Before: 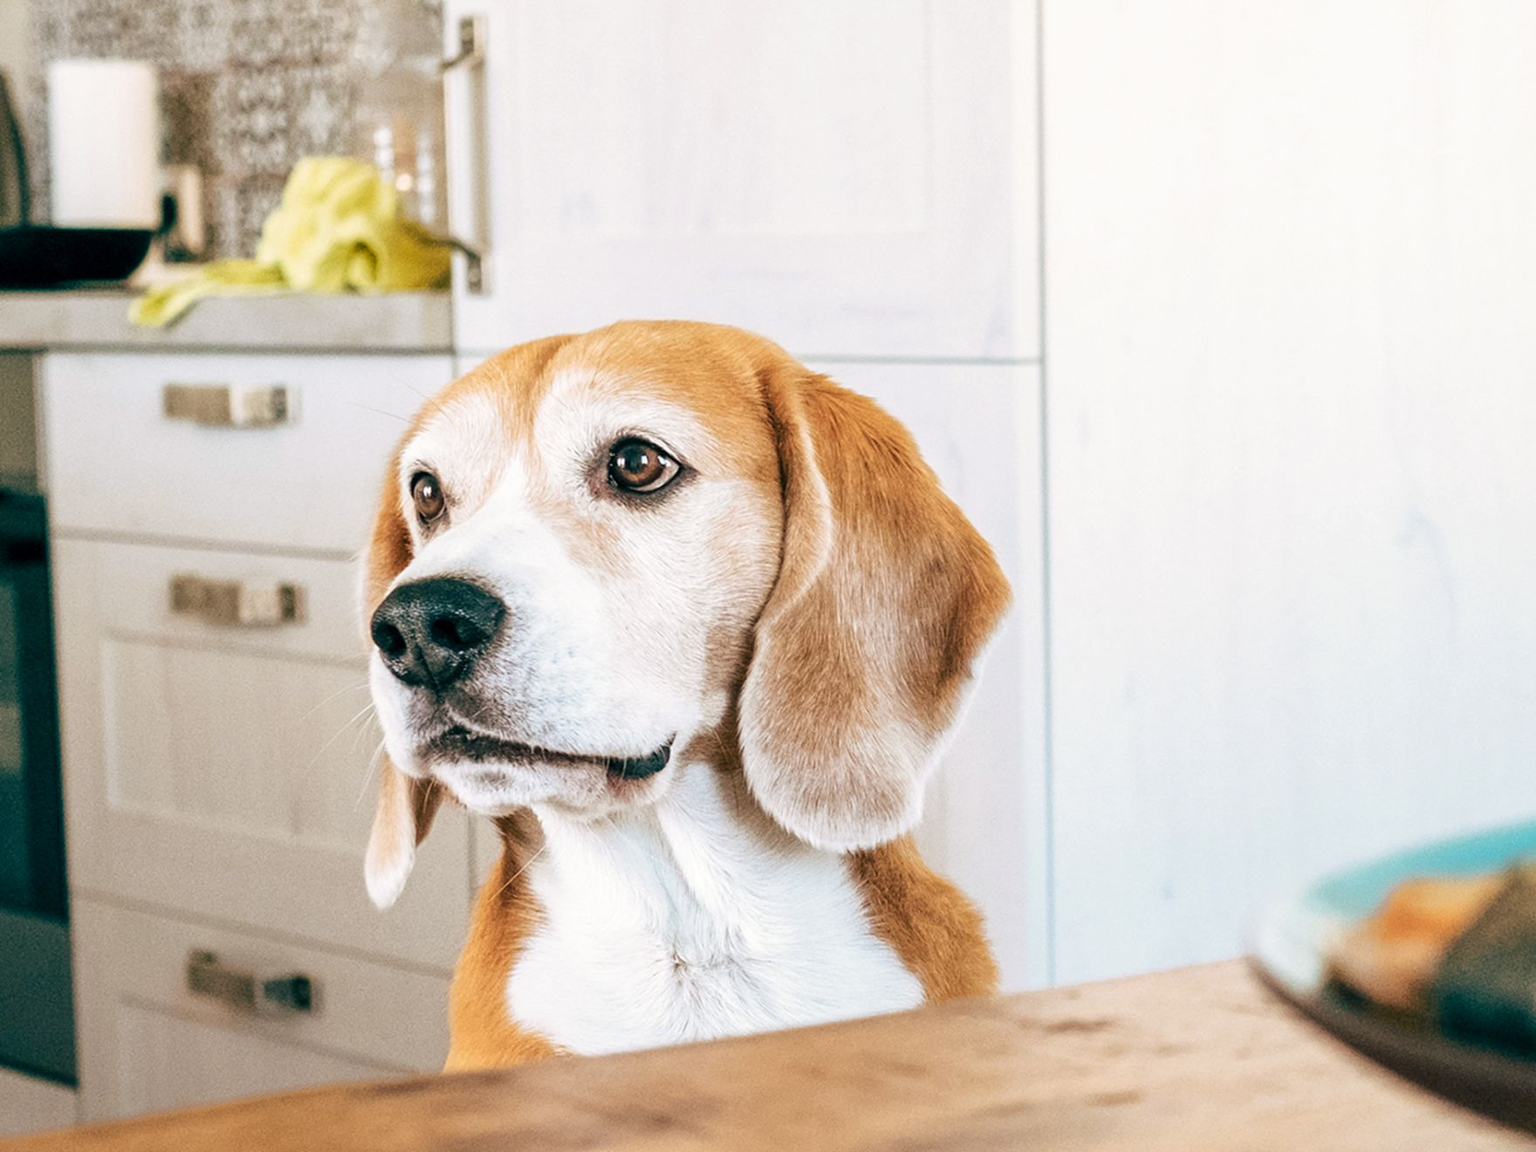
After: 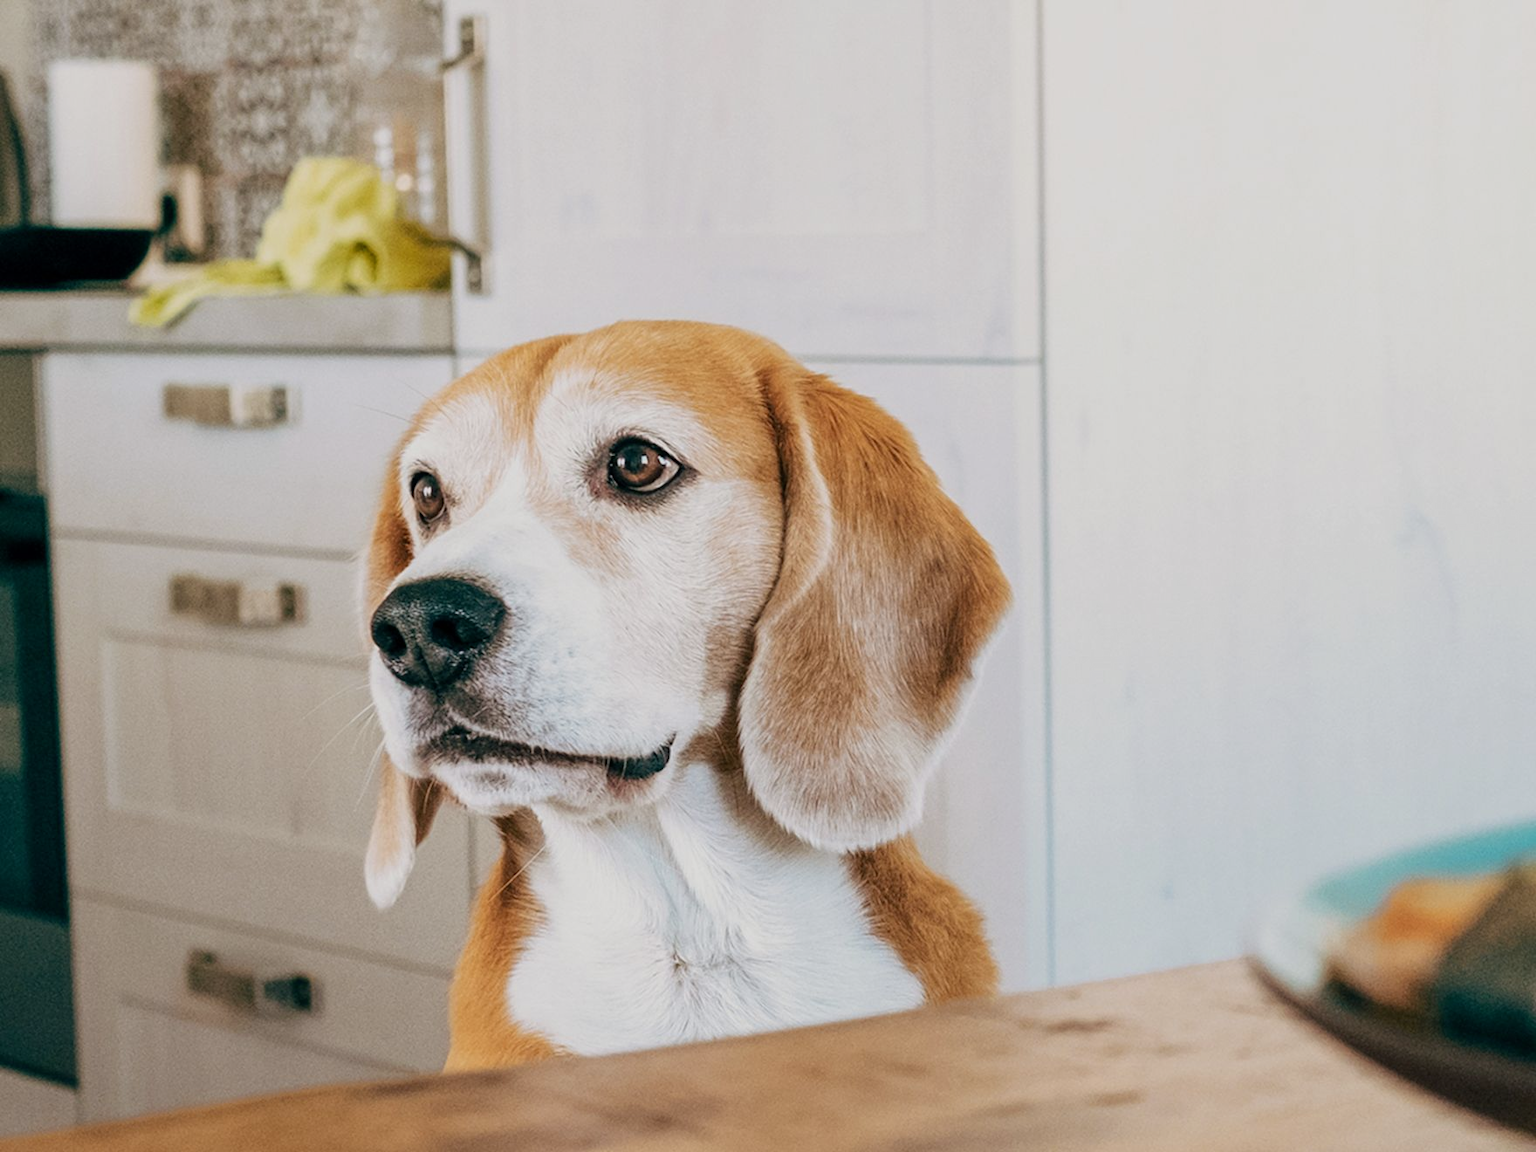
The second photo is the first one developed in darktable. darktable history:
exposure: exposure -0.493 EV, compensate exposure bias true, compensate highlight preservation false
tone equalizer: edges refinement/feathering 500, mask exposure compensation -1.57 EV, preserve details no
